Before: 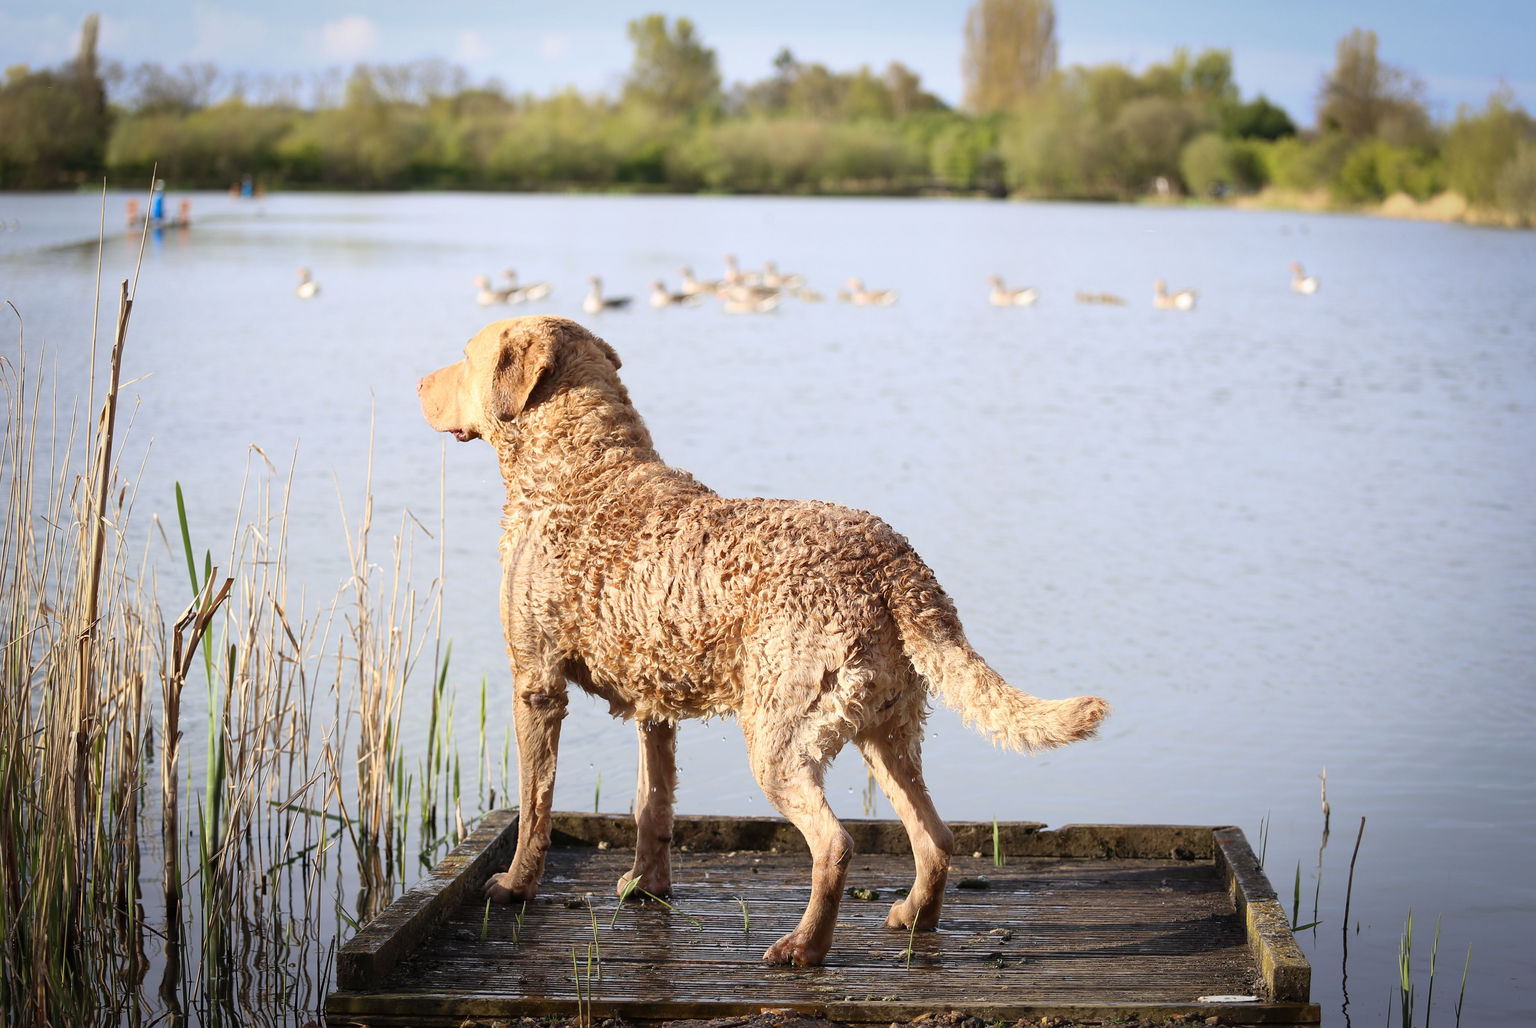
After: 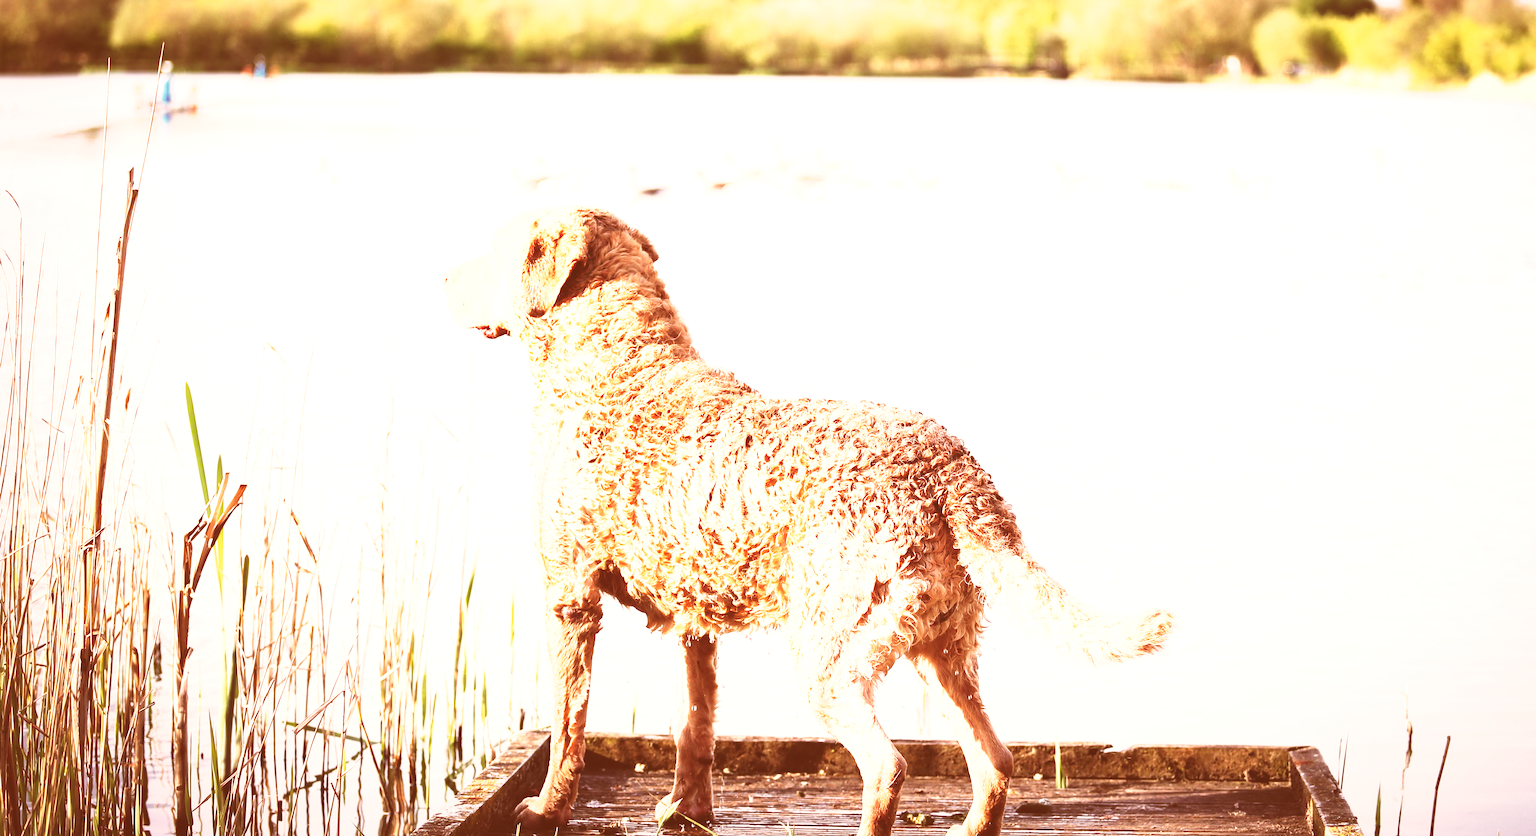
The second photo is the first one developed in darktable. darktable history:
crop and rotate: angle 0.11°, top 11.933%, right 5.683%, bottom 11.271%
exposure: black level correction 0, exposure 1.401 EV, compensate highlight preservation false
base curve: curves: ch0 [(0, 0.036) (0.007, 0.037) (0.604, 0.887) (1, 1)], preserve colors none
color correction: highlights a* 9.19, highlights b* 8.52, shadows a* 39.52, shadows b* 39.45, saturation 0.821
